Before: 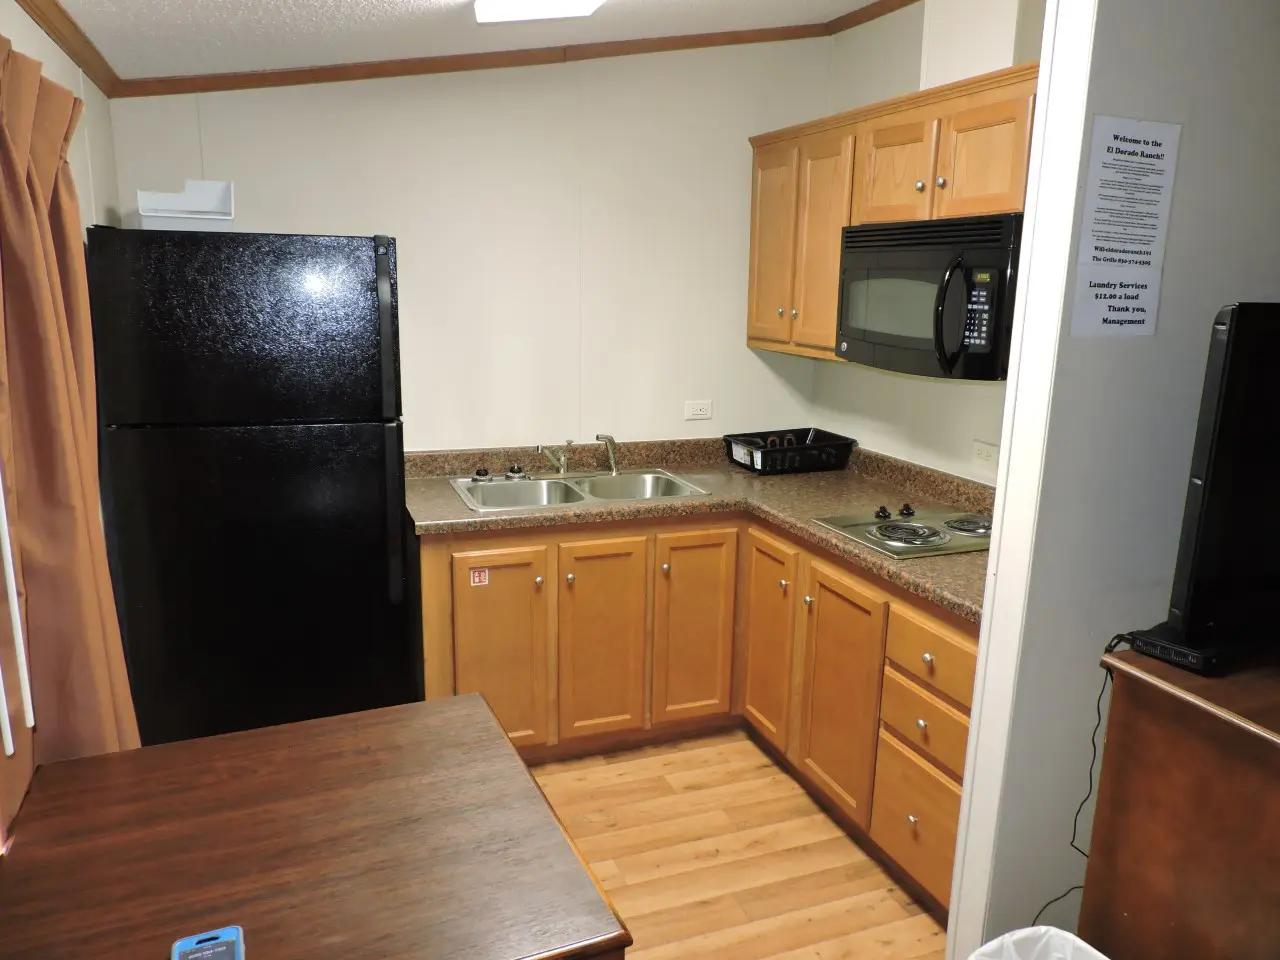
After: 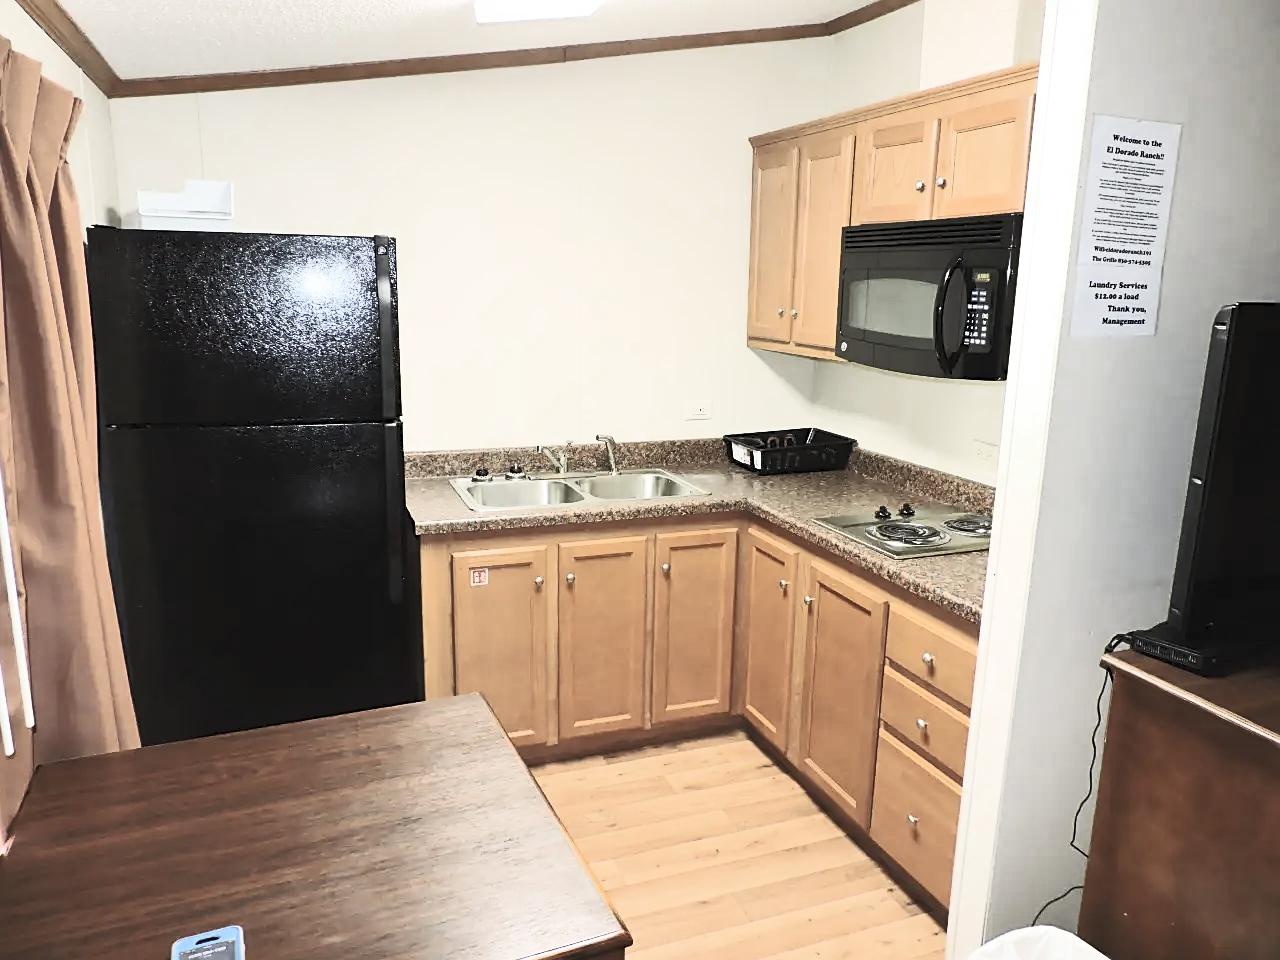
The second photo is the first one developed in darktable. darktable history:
contrast brightness saturation: contrast 0.57, brightness 0.57, saturation -0.34
color zones: curves: ch0 [(0, 0.425) (0.143, 0.422) (0.286, 0.42) (0.429, 0.419) (0.571, 0.419) (0.714, 0.42) (0.857, 0.422) (1, 0.425)]
sharpen: on, module defaults
